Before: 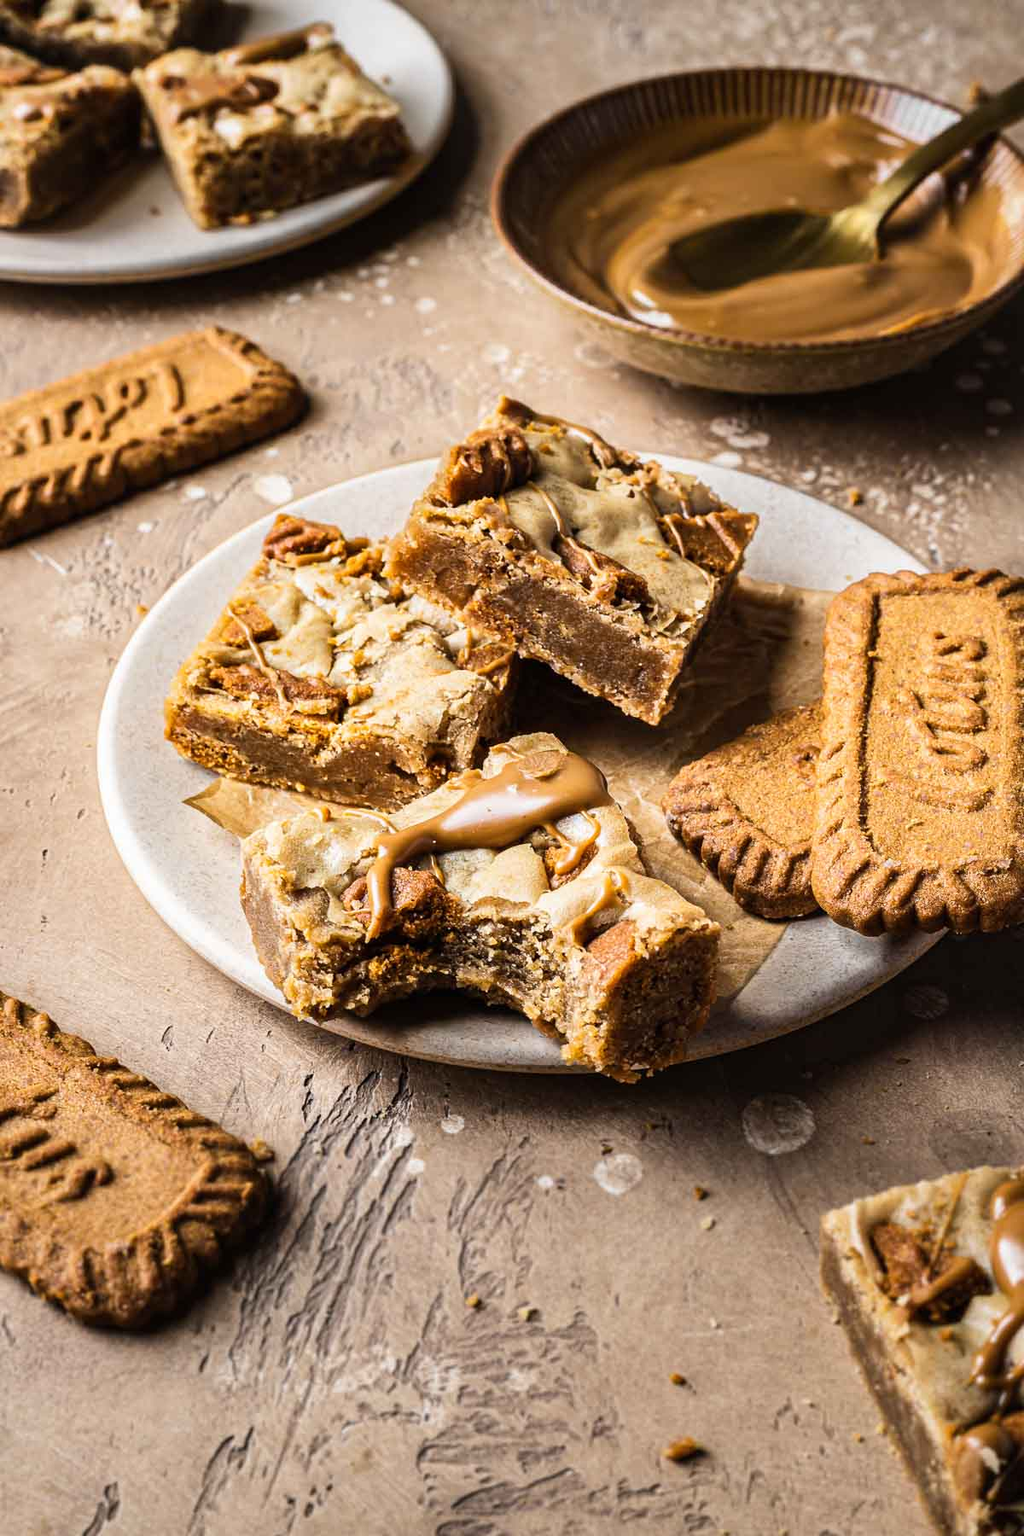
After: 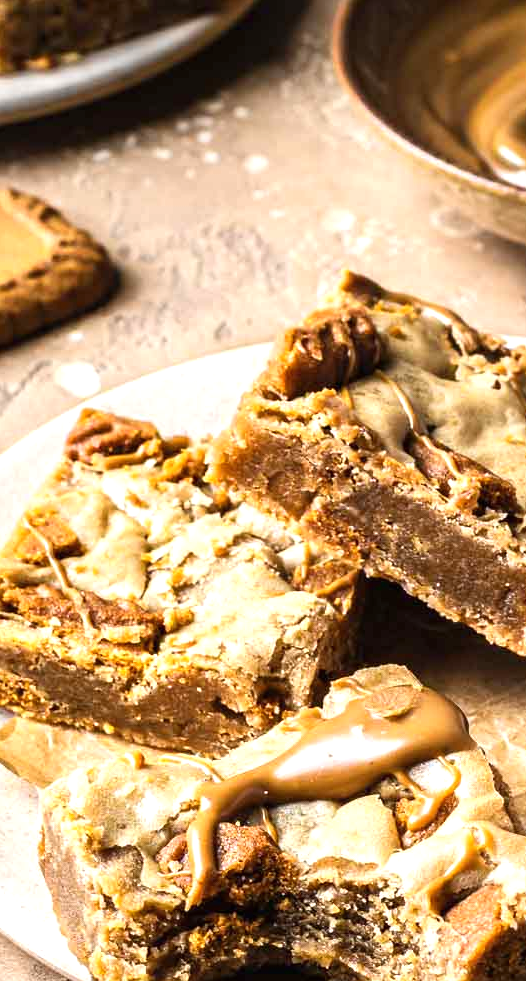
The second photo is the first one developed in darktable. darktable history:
crop: left 20.299%, top 10.778%, right 35.788%, bottom 34.708%
exposure: black level correction 0, exposure 0.499 EV, compensate highlight preservation false
